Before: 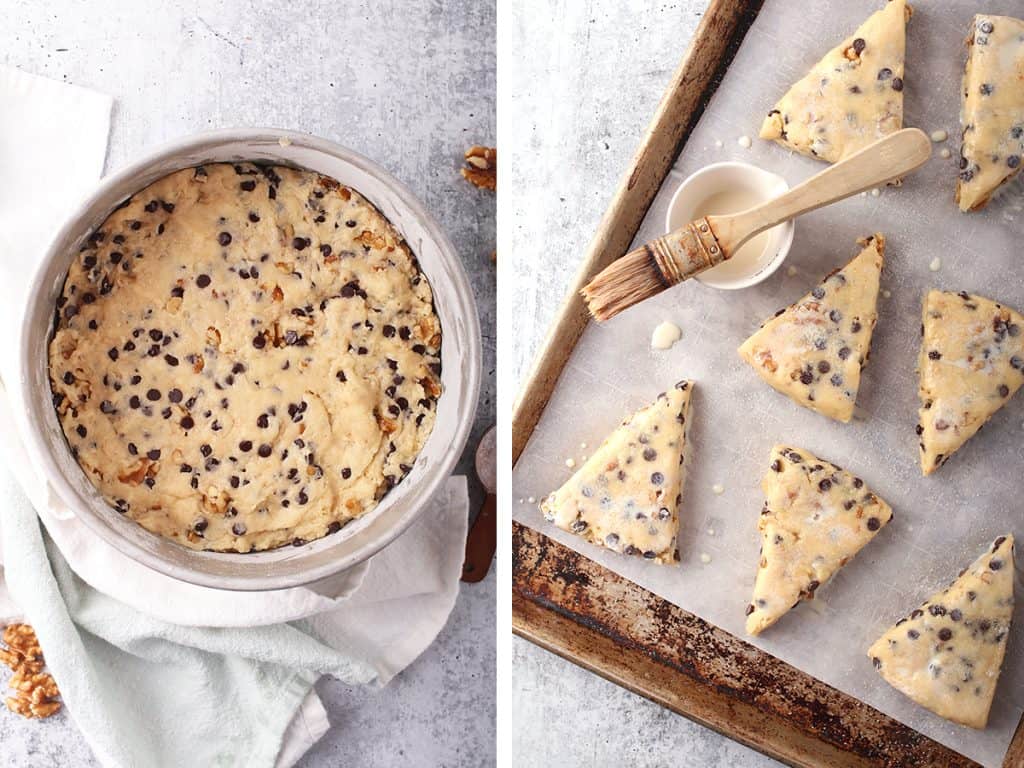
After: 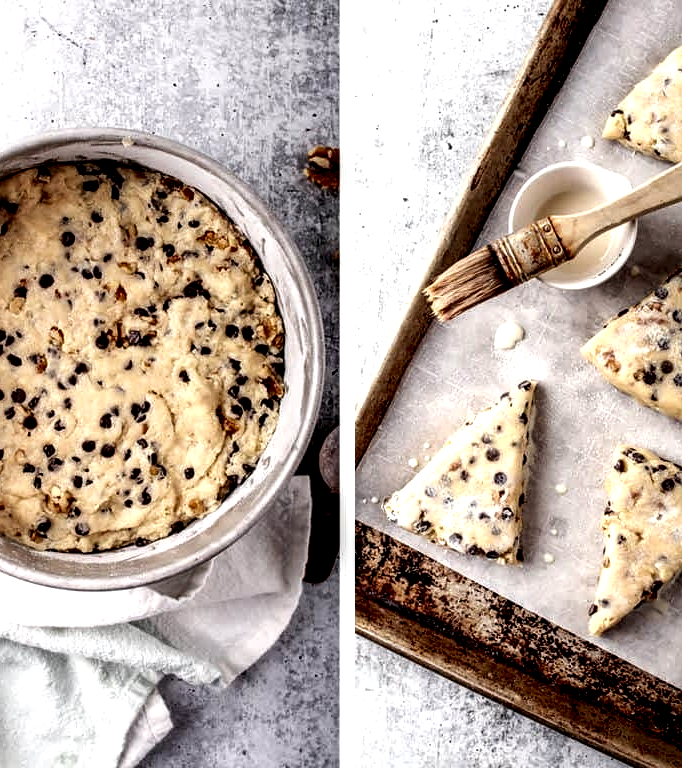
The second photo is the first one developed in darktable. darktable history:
local contrast: shadows 185%, detail 225%
crop: left 15.419%, right 17.914%
